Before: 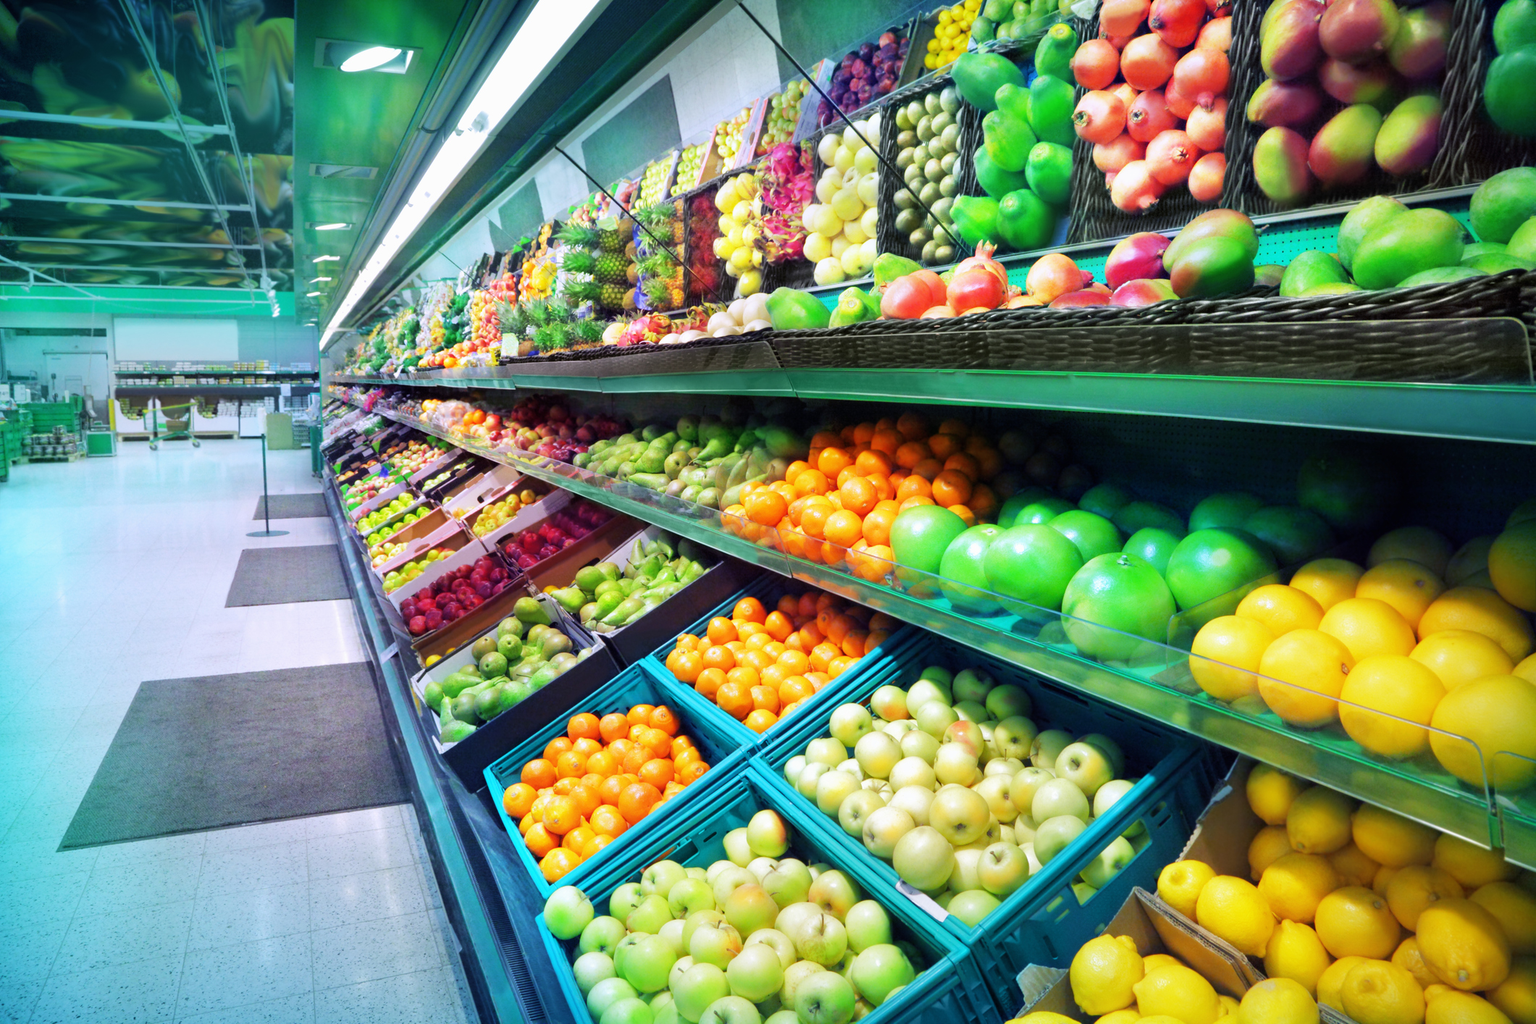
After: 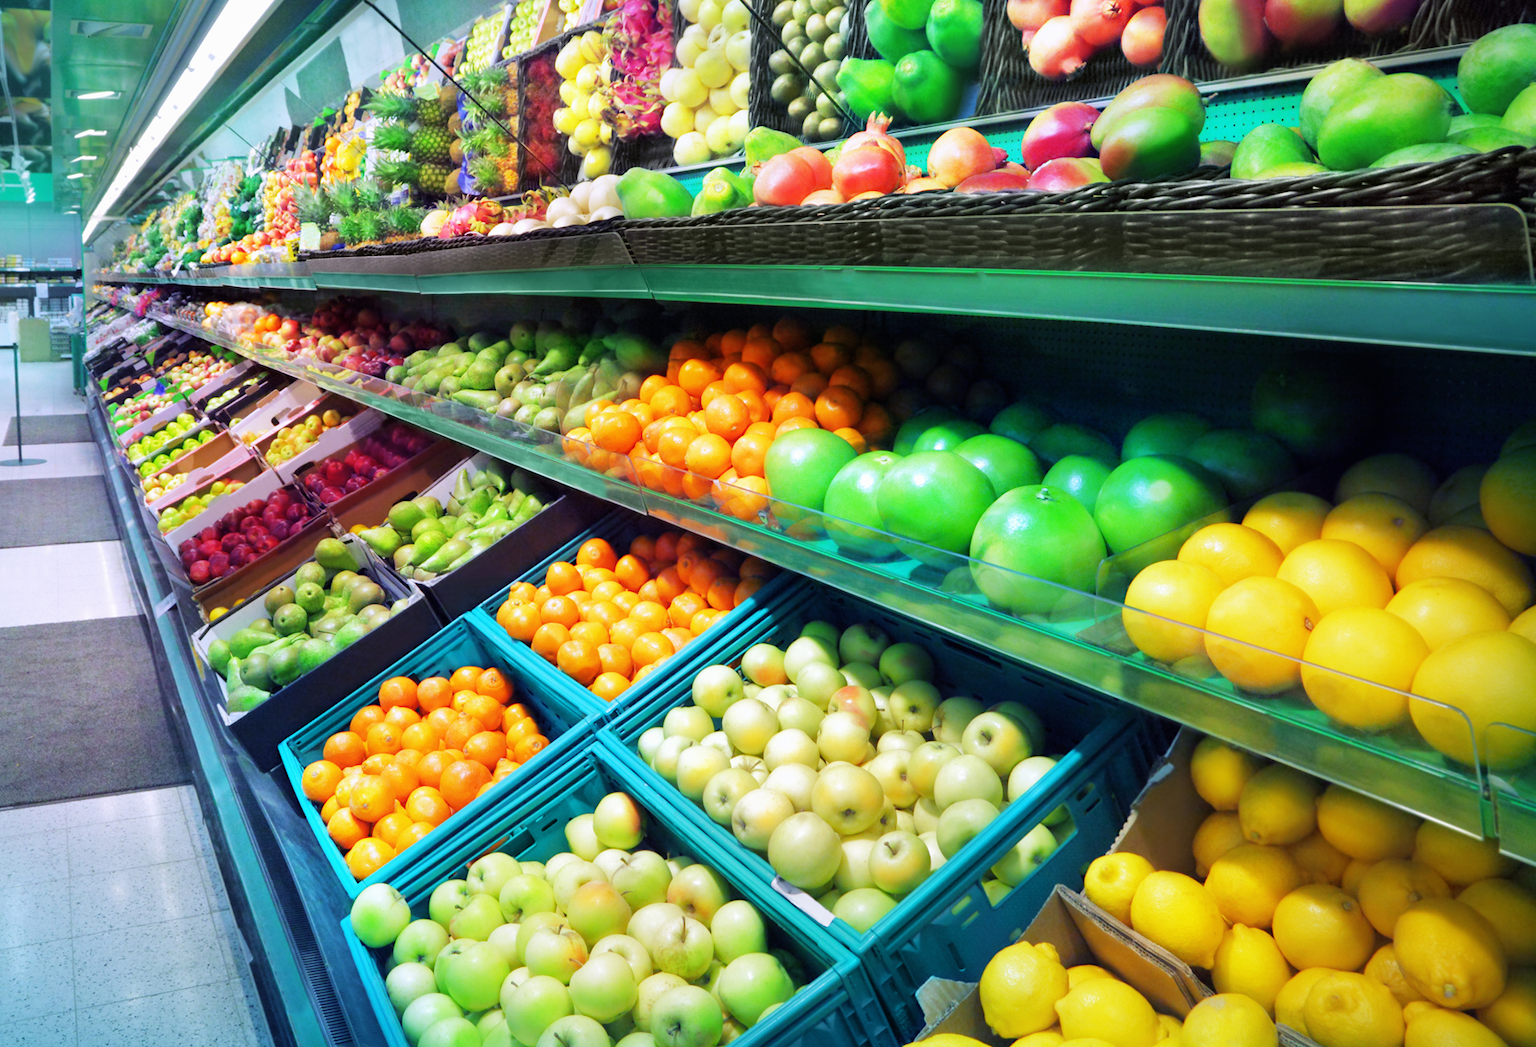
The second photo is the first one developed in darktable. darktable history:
crop: left 16.338%, top 14.381%
